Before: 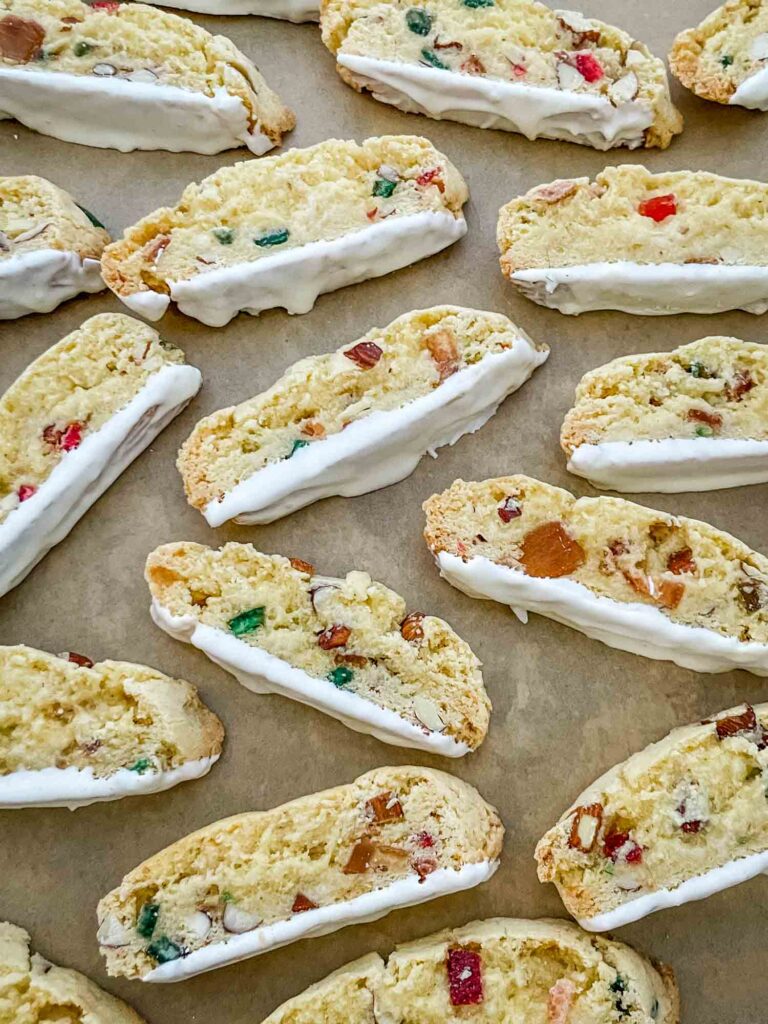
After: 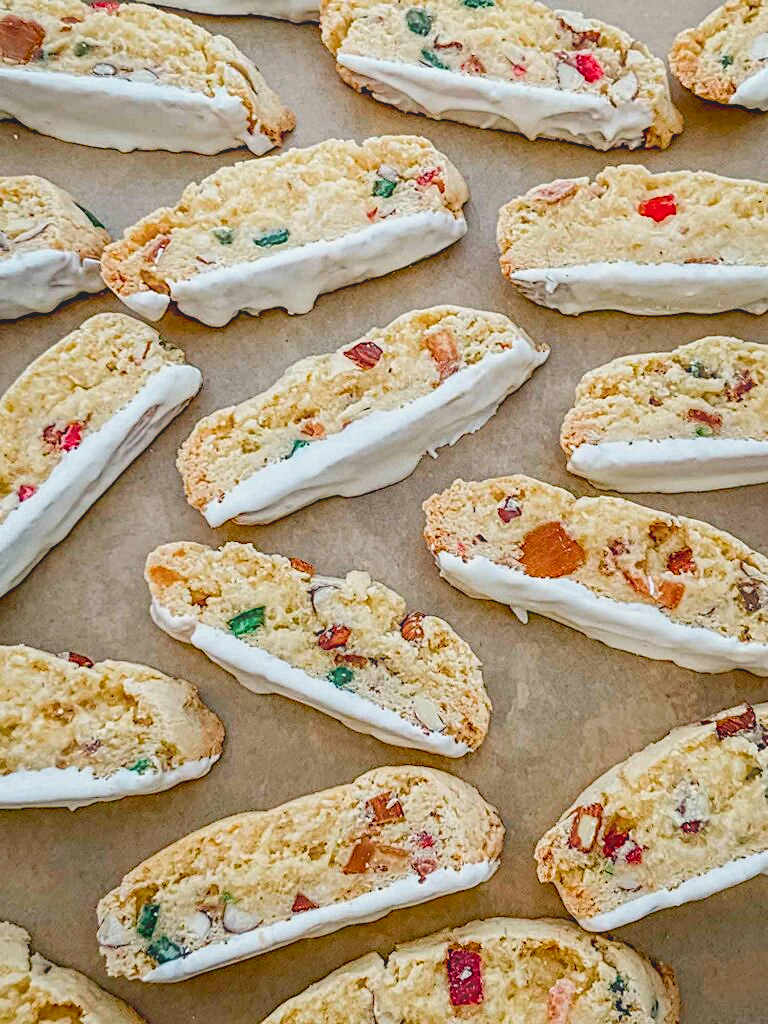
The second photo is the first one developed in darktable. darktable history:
color balance rgb "basic colorfulness: standard": perceptual saturation grading › global saturation 20%, perceptual saturation grading › highlights -25%, perceptual saturation grading › shadows 25%
color balance rgb "medium contrast": perceptual brilliance grading › highlights 20%, perceptual brilliance grading › mid-tones 10%, perceptual brilliance grading › shadows -20%
rgb primaries "nice": tint hue -2.48°, red hue -0.024, green purity 1.08, blue hue -0.112, blue purity 1.17
contrast equalizer "soft": y [[0.439, 0.44, 0.442, 0.457, 0.493, 0.498], [0.5 ×6], [0.5 ×6], [0 ×6], [0 ×6]]
diffuse or sharpen "diffusion": radius span 77, 1st order speed 50%, 2nd order speed 50%, 3rd order speed 50%, 4th order speed 50% | blend: blend mode normal, opacity 25%; mask: uniform (no mask)
diffuse or sharpen "sharpen demosaicing: AA filter": edge sensitivity 1, 1st order anisotropy 100%, 2nd order anisotropy 100%, 3rd order anisotropy 100%, 4th order anisotropy 100%, 1st order speed -25%, 2nd order speed -25%, 3rd order speed -25%, 4th order speed -25%
haze removal: strength -0.1, adaptive false
